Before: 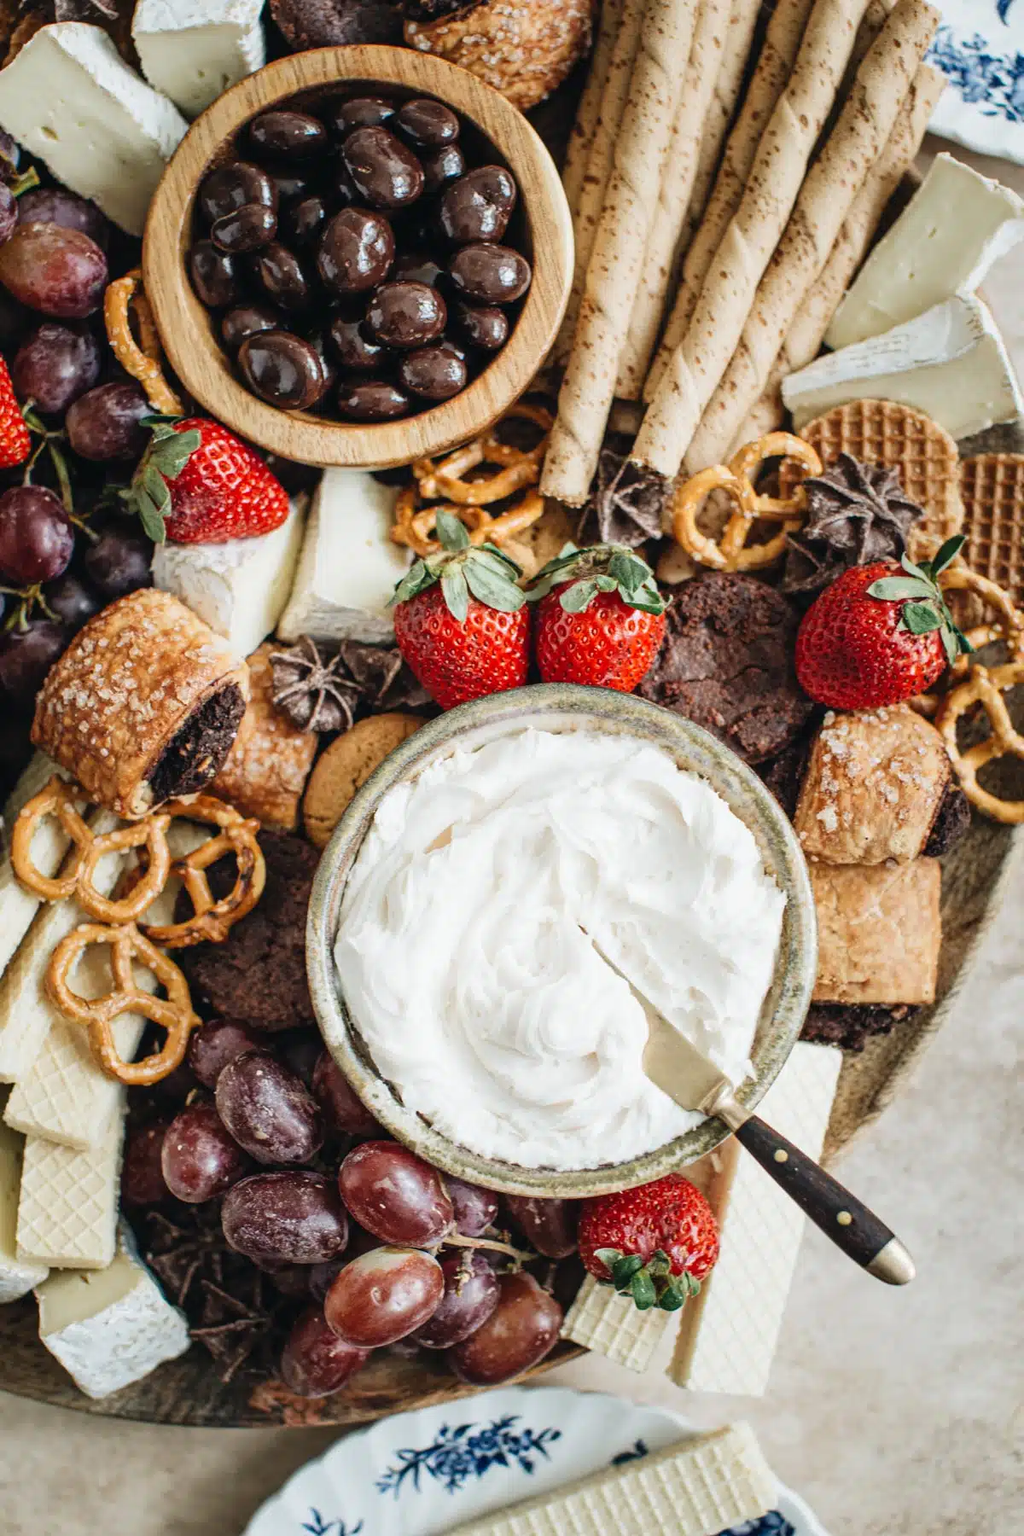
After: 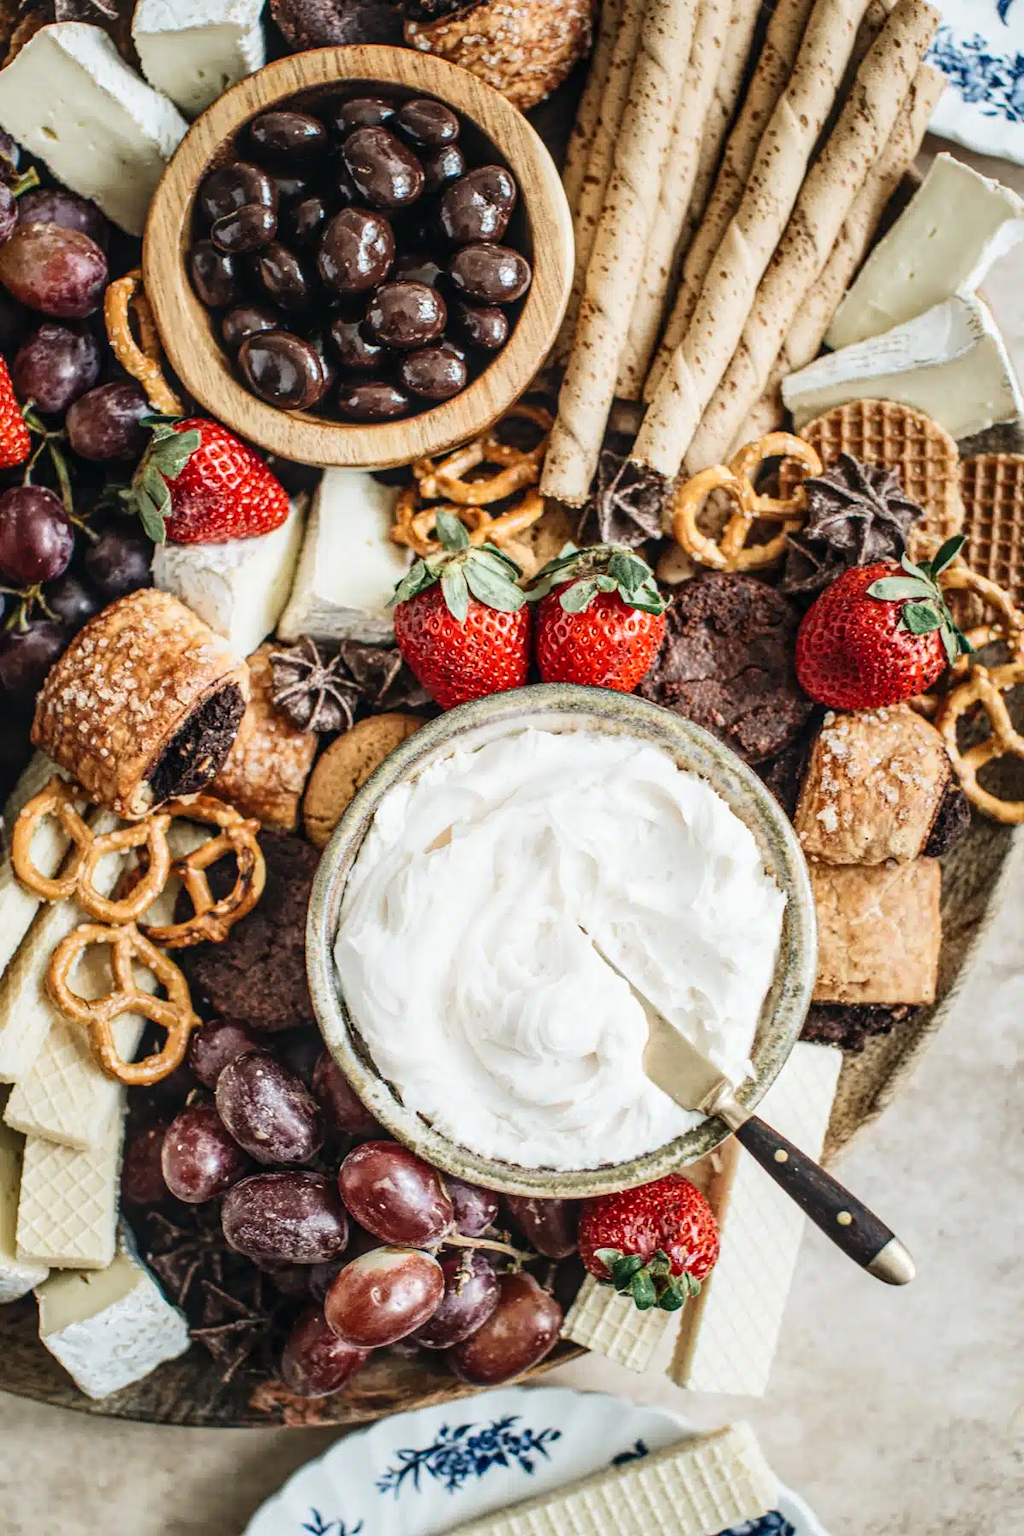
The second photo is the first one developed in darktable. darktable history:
local contrast: on, module defaults
tone equalizer: edges refinement/feathering 500, mask exposure compensation -1.57 EV, preserve details guided filter
contrast brightness saturation: contrast 0.154, brightness 0.043
